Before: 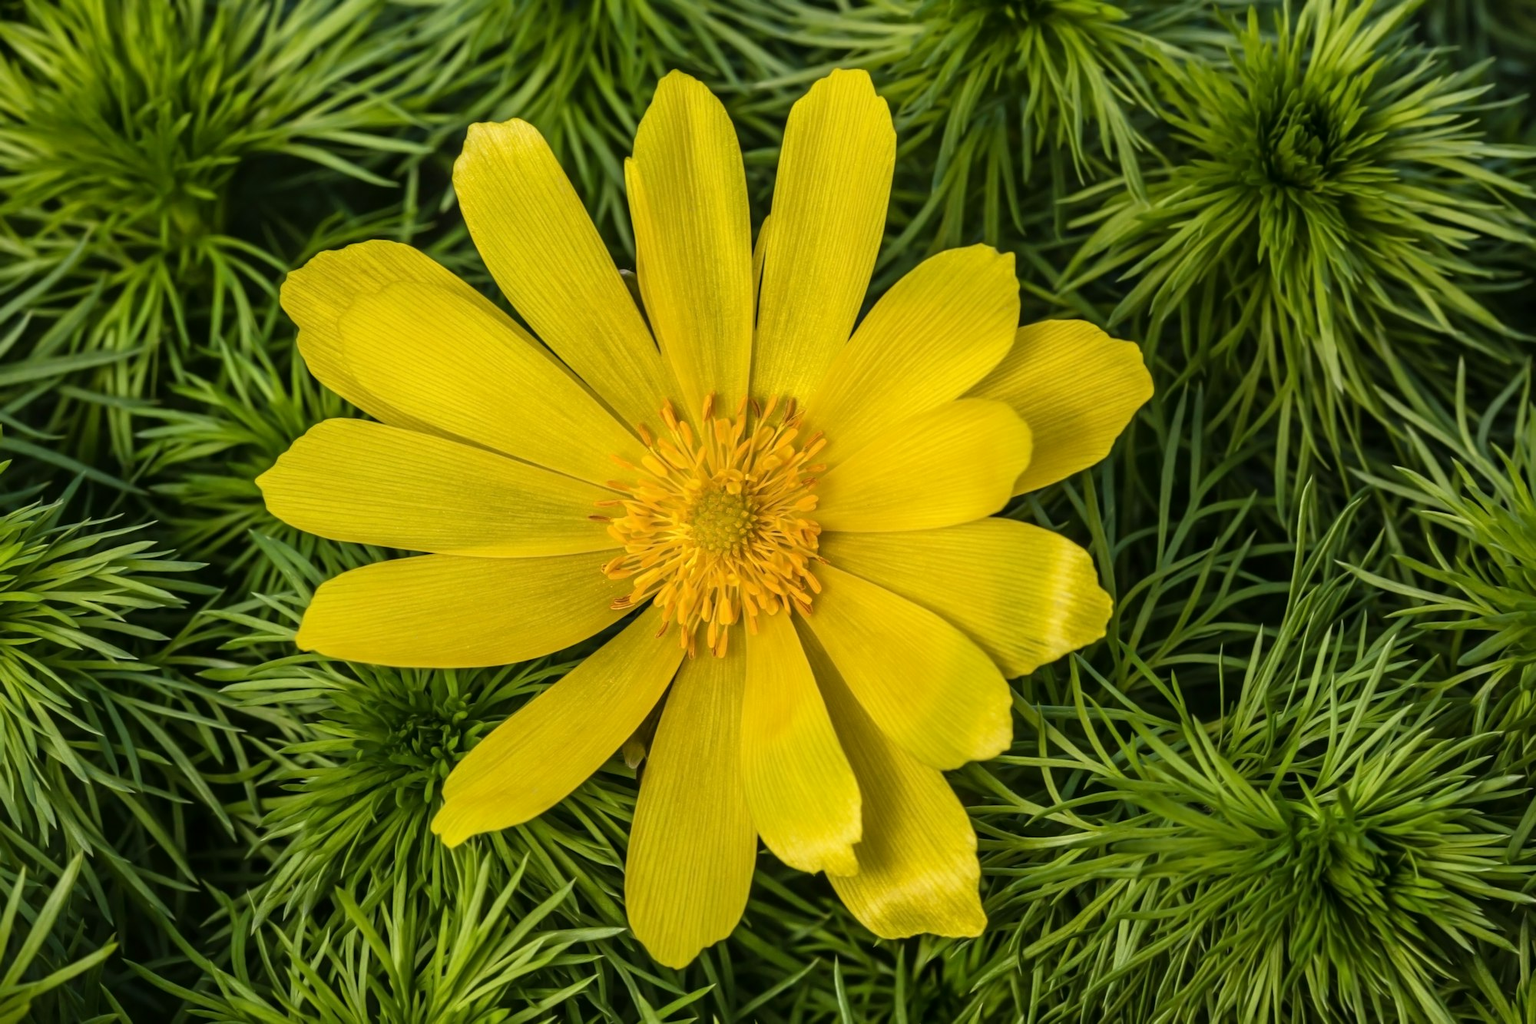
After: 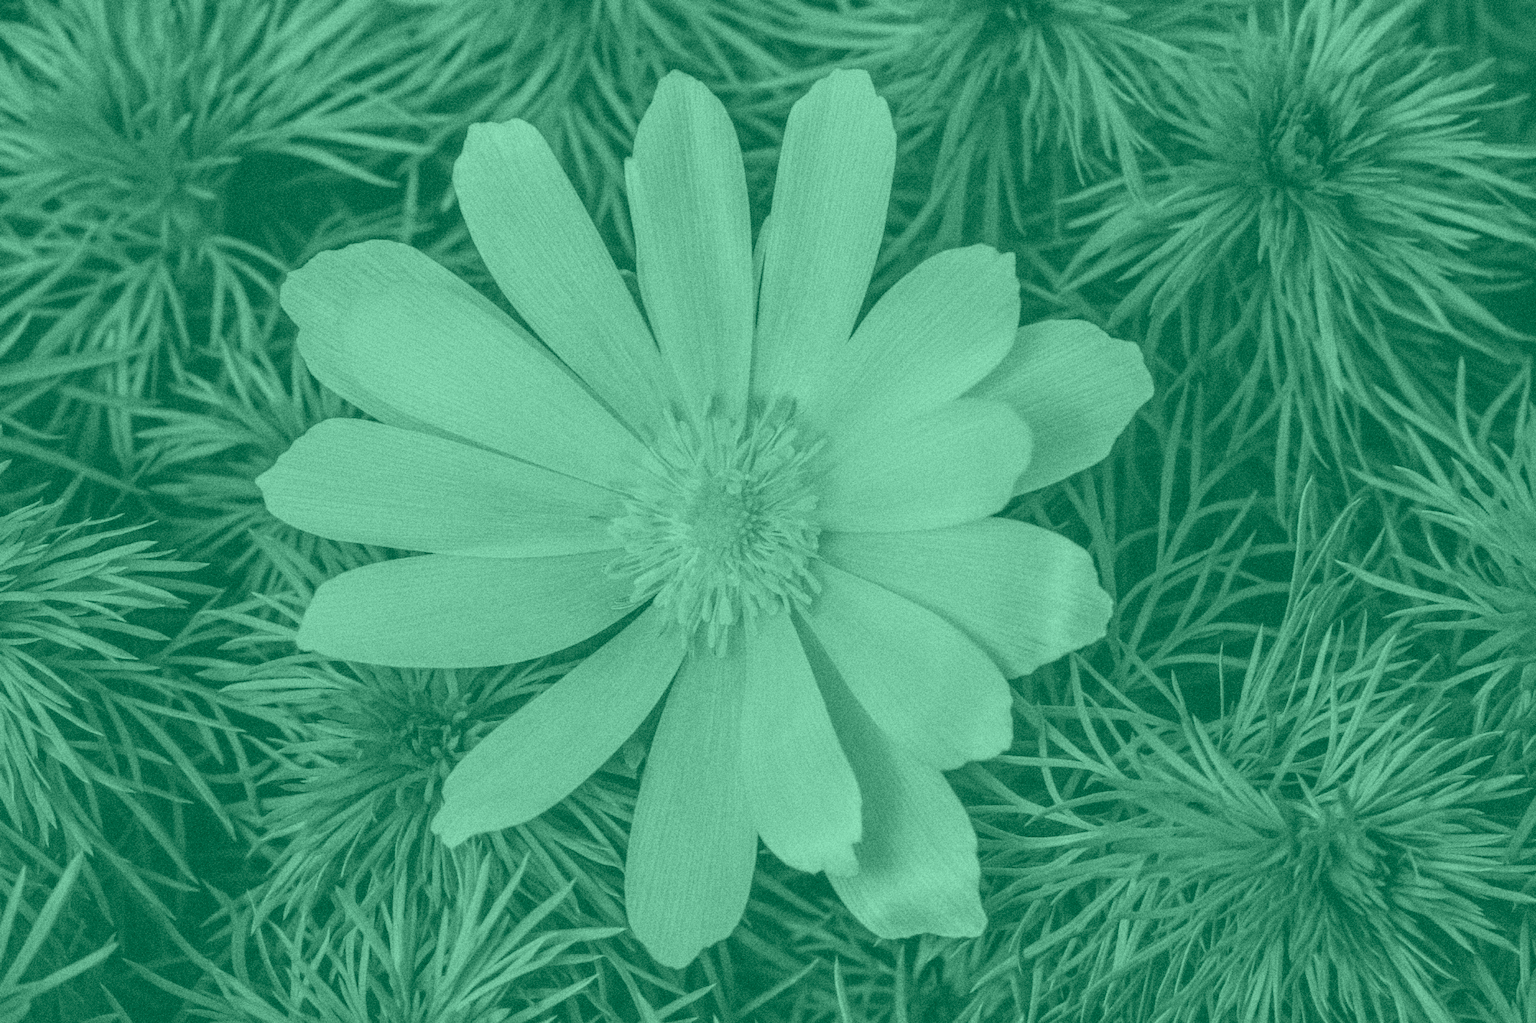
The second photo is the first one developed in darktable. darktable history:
grain: coarseness 11.82 ISO, strength 36.67%, mid-tones bias 74.17%
exposure: black level correction 0.001, compensate highlight preservation false
colorize: hue 147.6°, saturation 65%, lightness 21.64%
